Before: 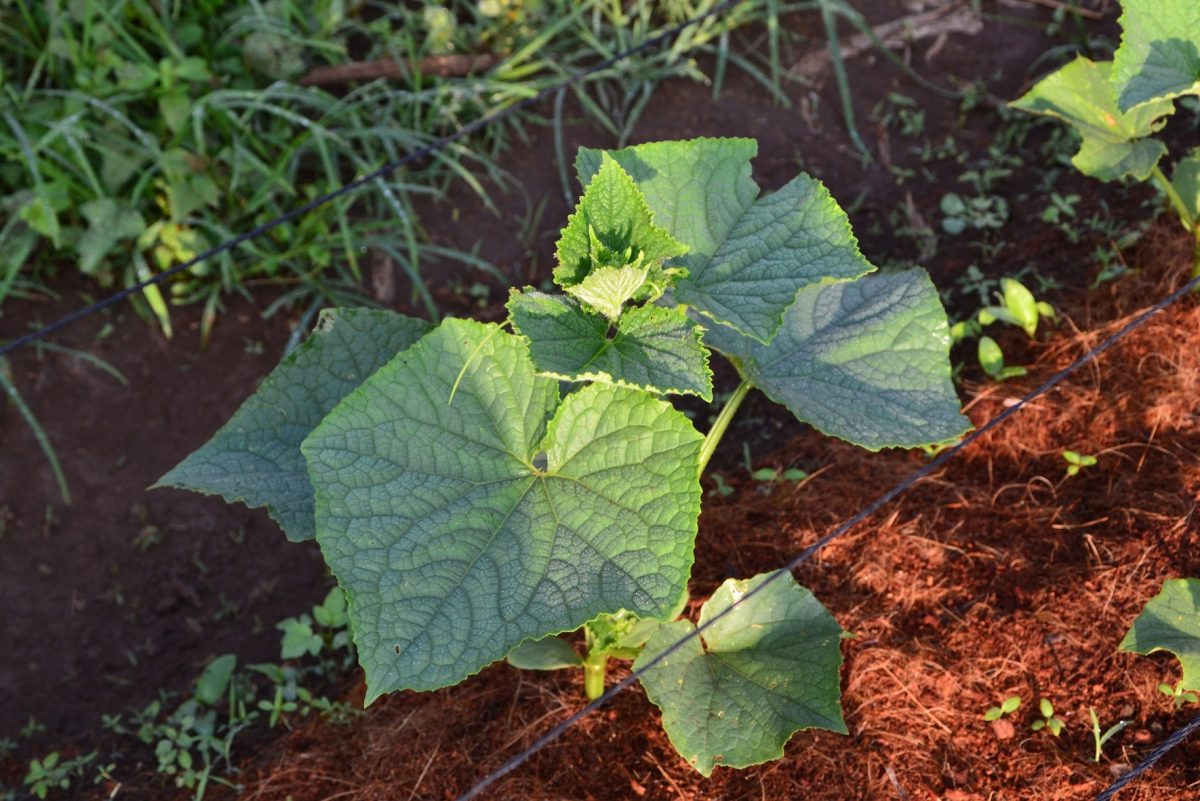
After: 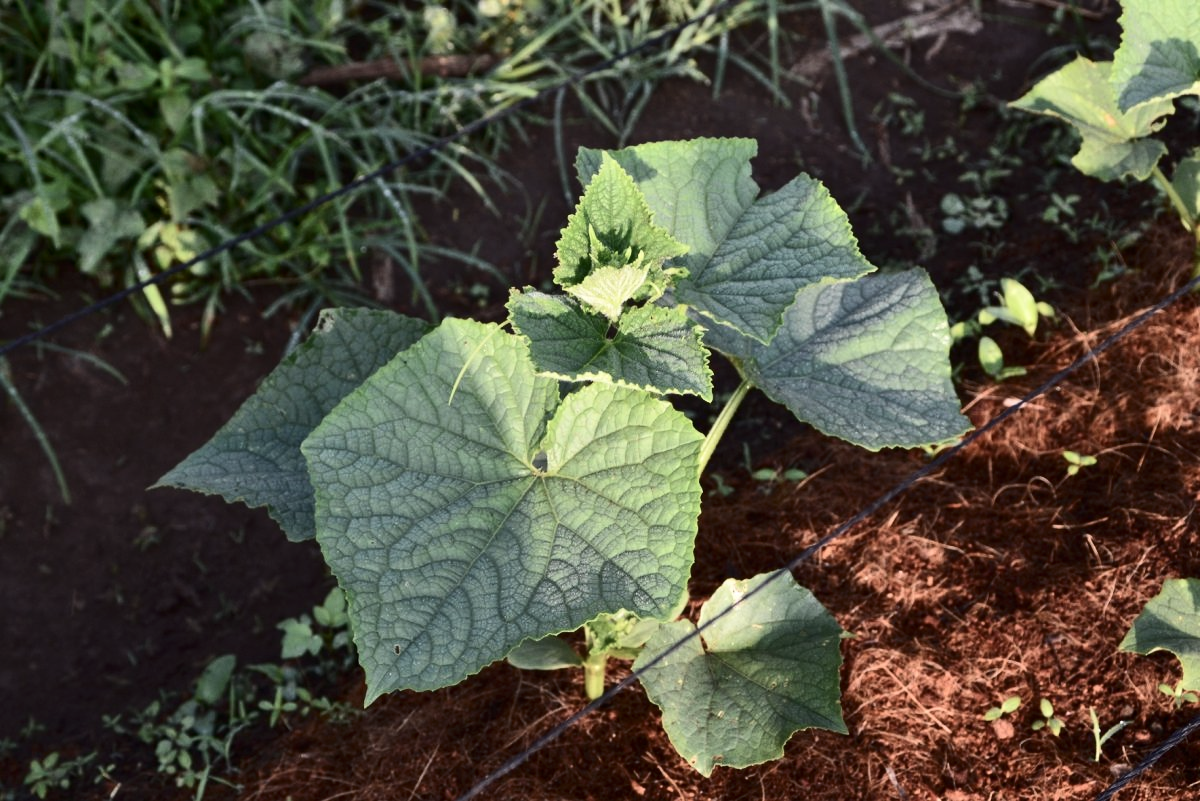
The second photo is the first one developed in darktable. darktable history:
contrast brightness saturation: contrast 0.246, saturation -0.309
